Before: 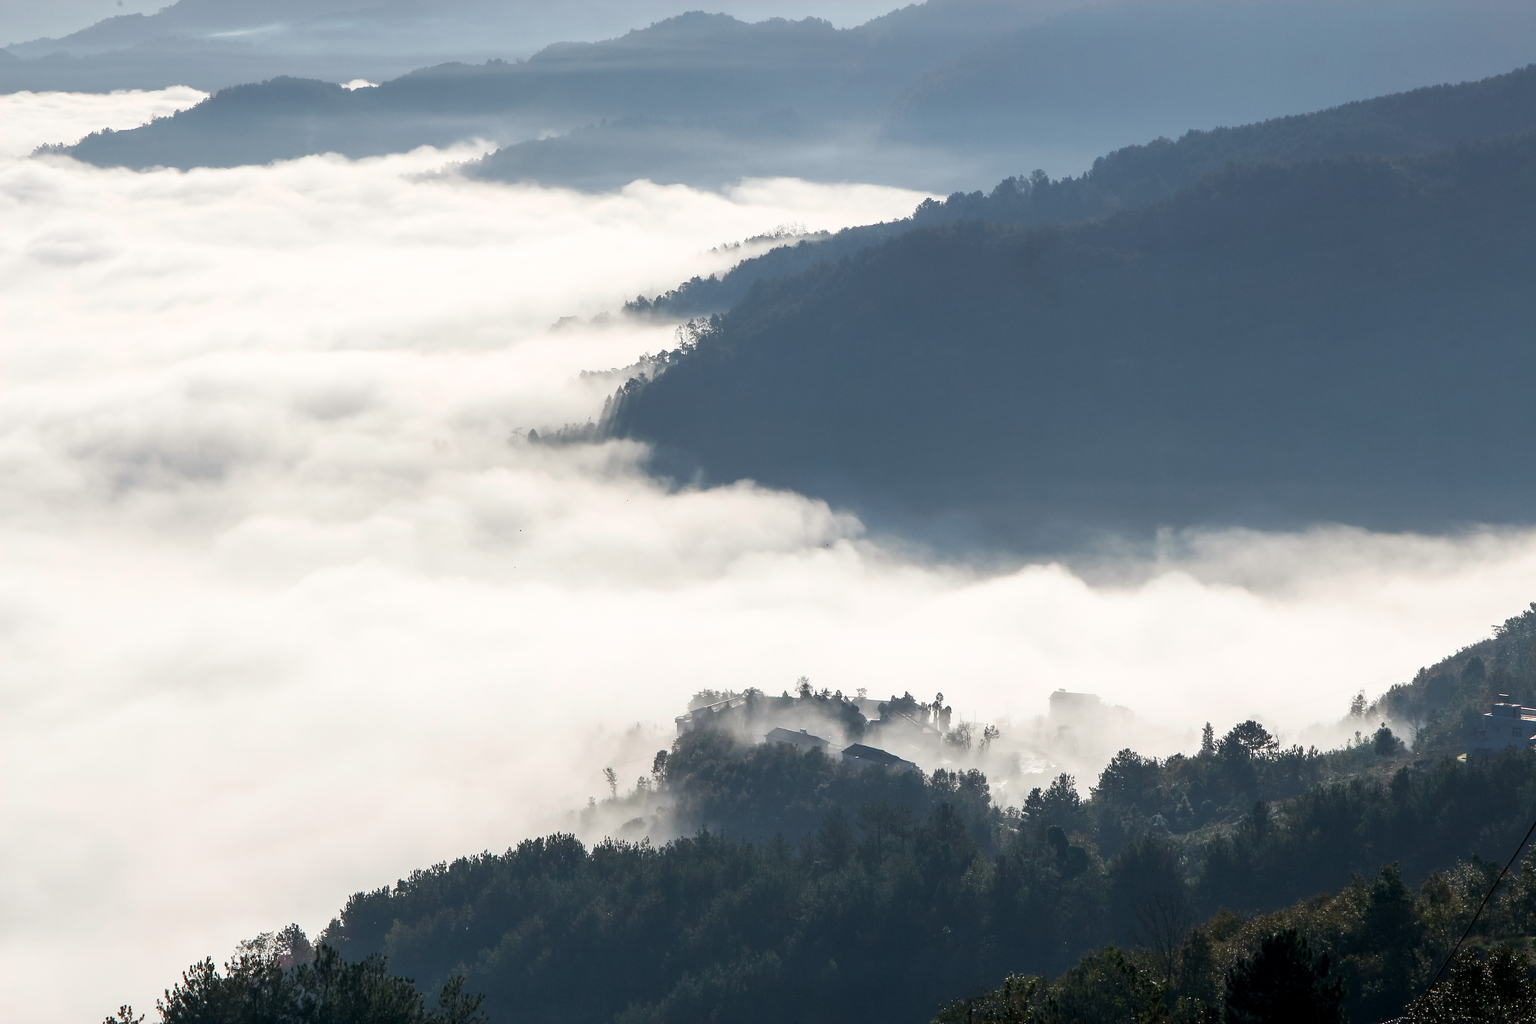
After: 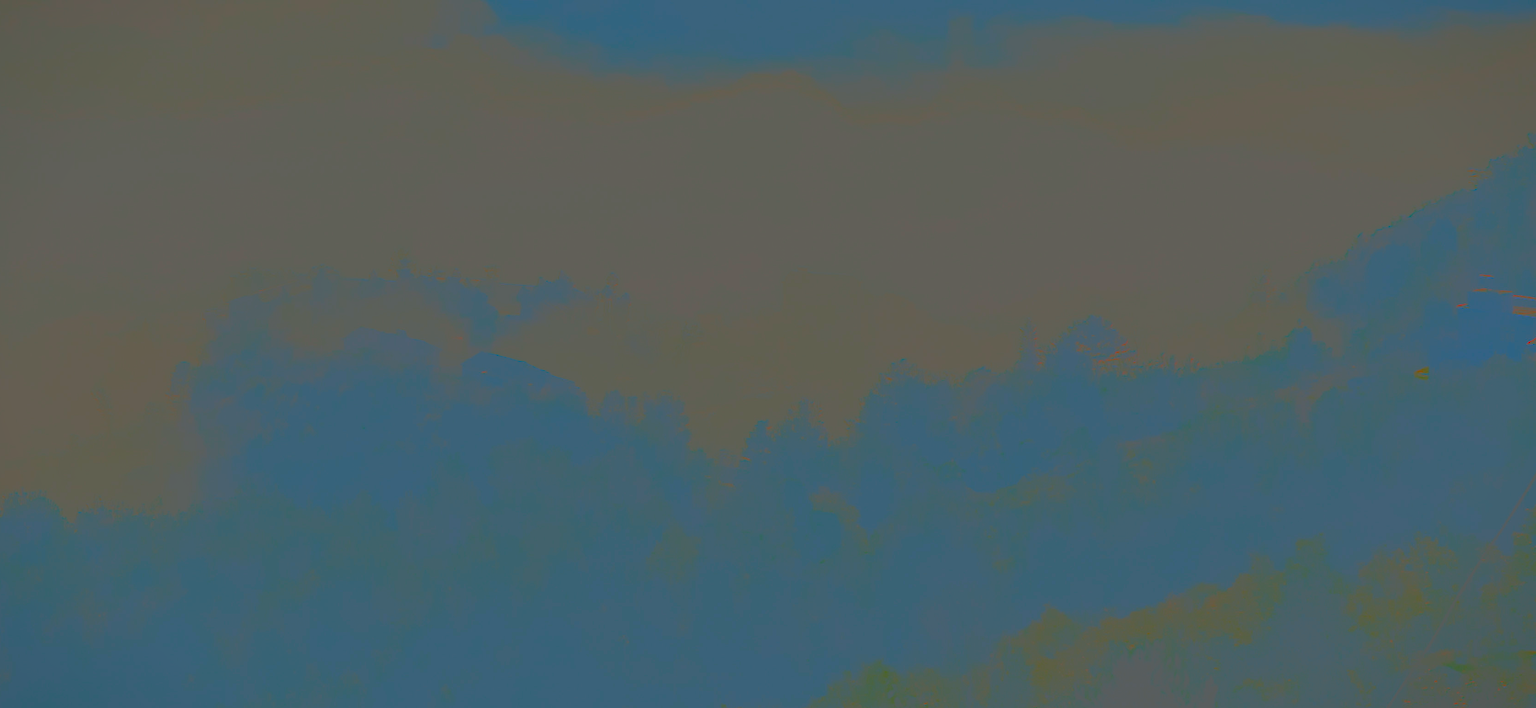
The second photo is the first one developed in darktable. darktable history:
crop and rotate: left 35.466%, top 50.471%, bottom 4.908%
contrast brightness saturation: contrast -0.987, brightness -0.165, saturation 0.748
color correction: highlights a* -6.76, highlights b* 0.658
vignetting: fall-off start 97.48%, fall-off radius 100.27%, saturation -0.024, width/height ratio 1.361
